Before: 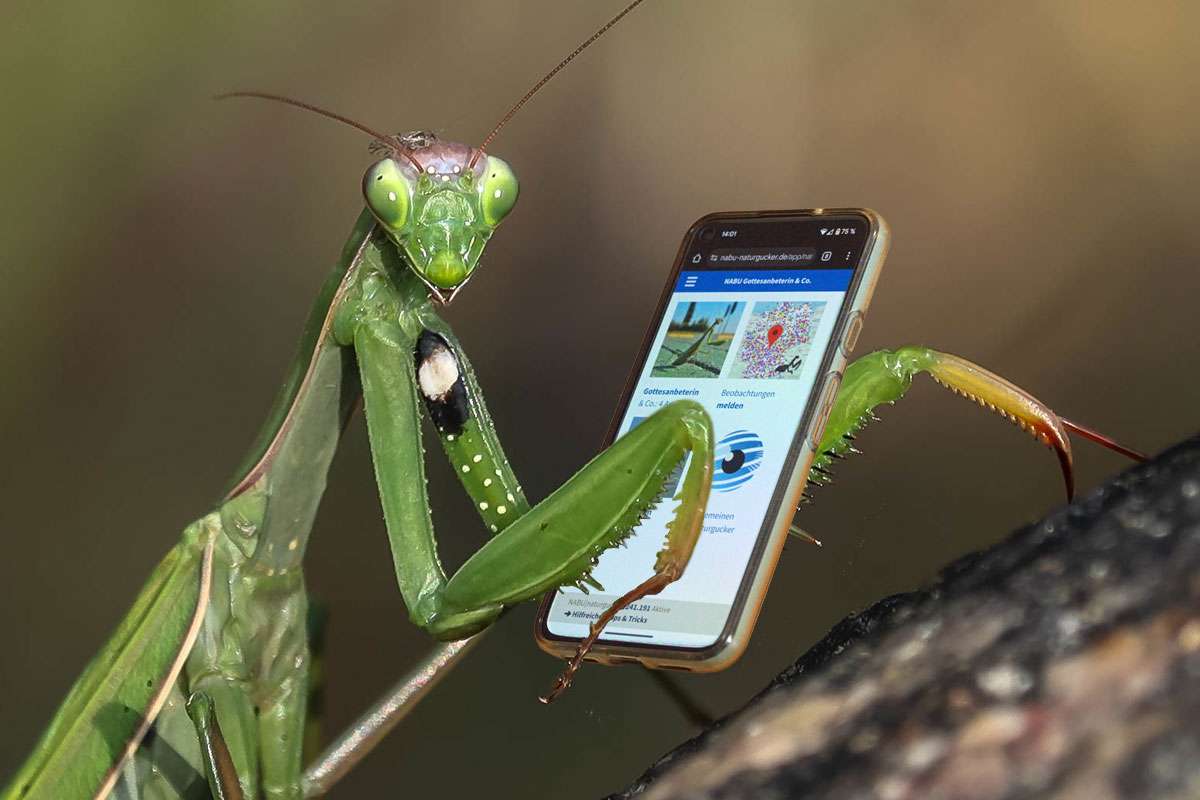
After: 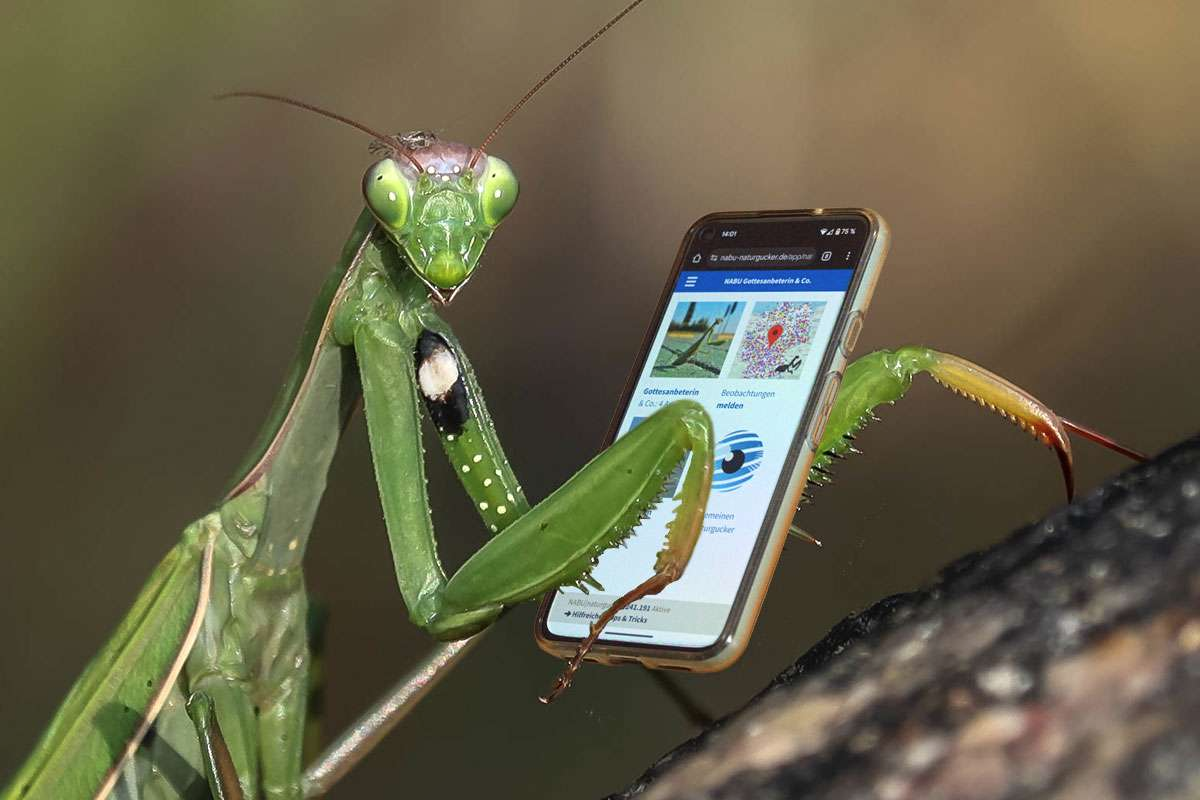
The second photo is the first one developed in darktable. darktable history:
shadows and highlights: shadows 12, white point adjustment 1.2, soften with gaussian
color balance rgb: linear chroma grading › shadows -3%, linear chroma grading › highlights -4%
